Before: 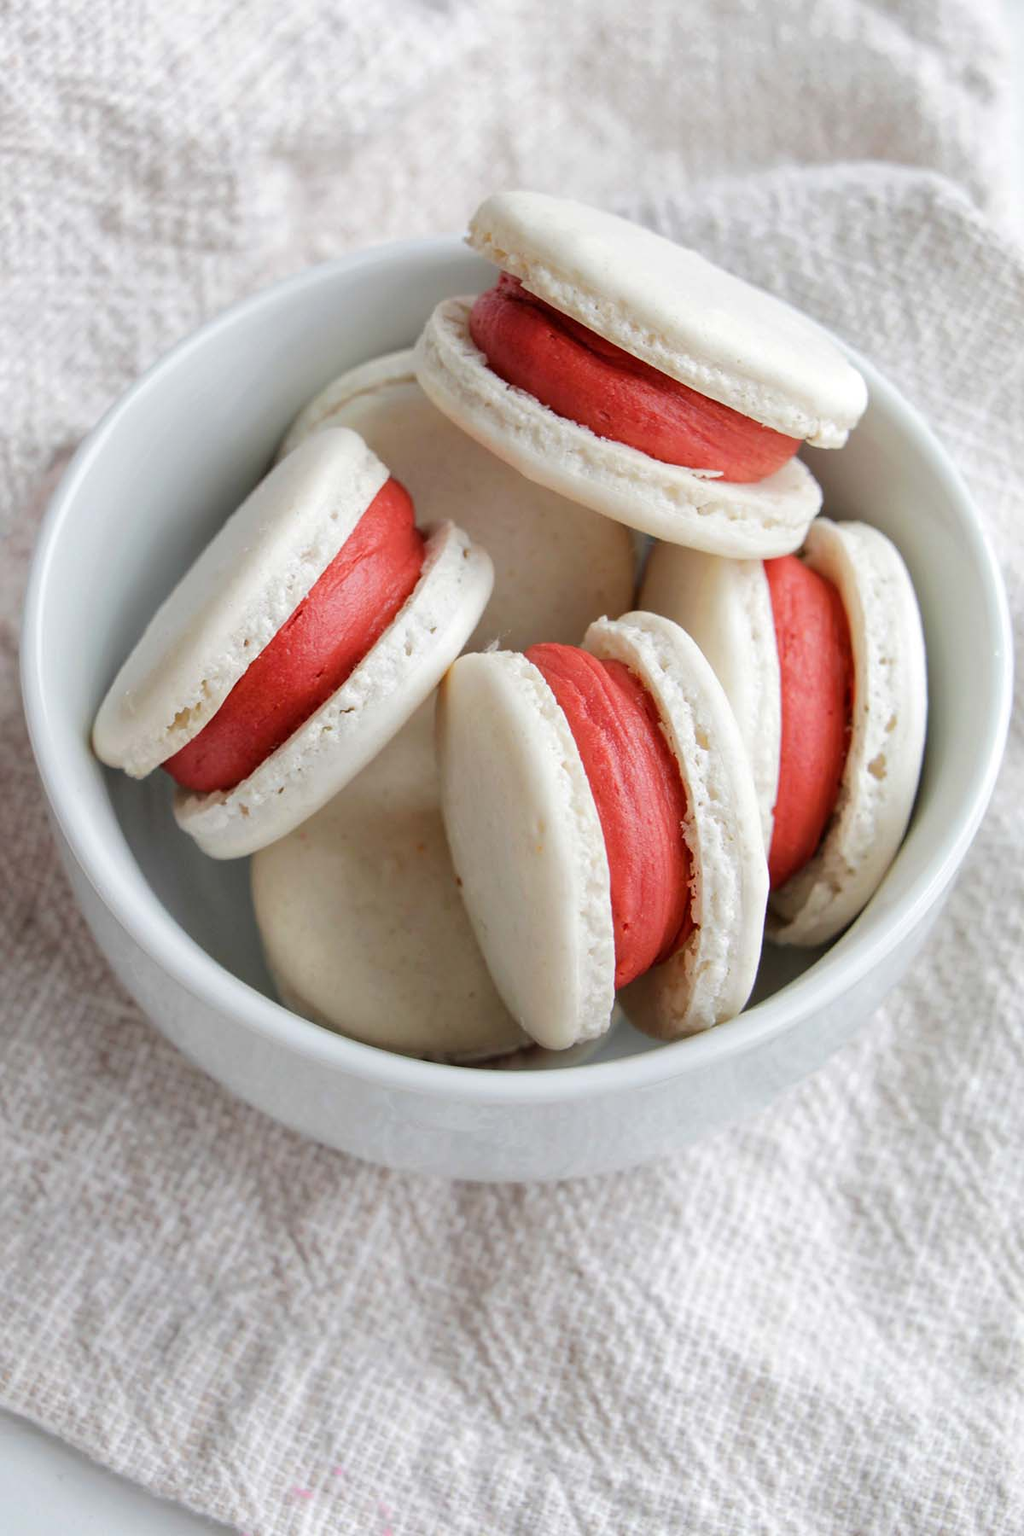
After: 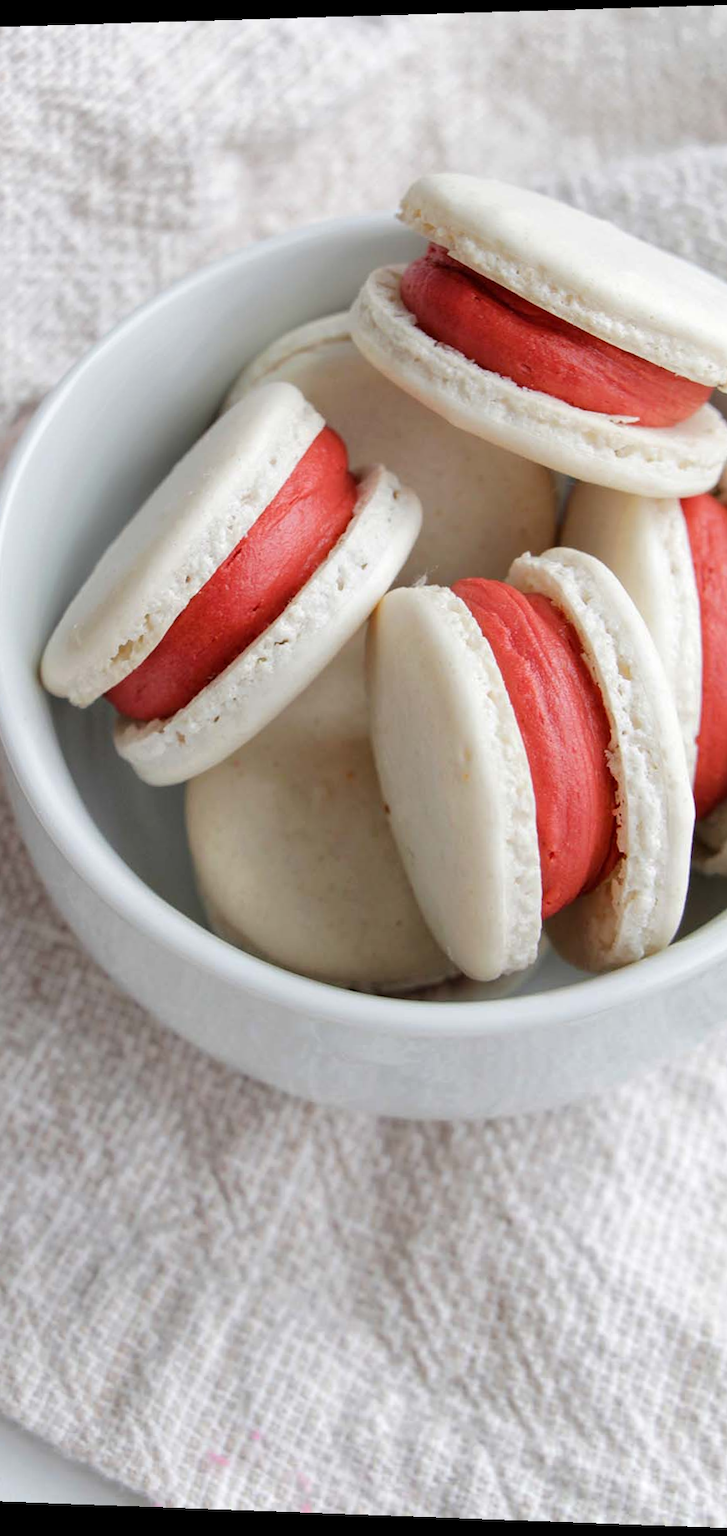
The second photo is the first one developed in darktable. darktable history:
rotate and perspective: rotation 0.128°, lens shift (vertical) -0.181, lens shift (horizontal) -0.044, shear 0.001, automatic cropping off
crop and rotate: left 8.786%, right 24.548%
